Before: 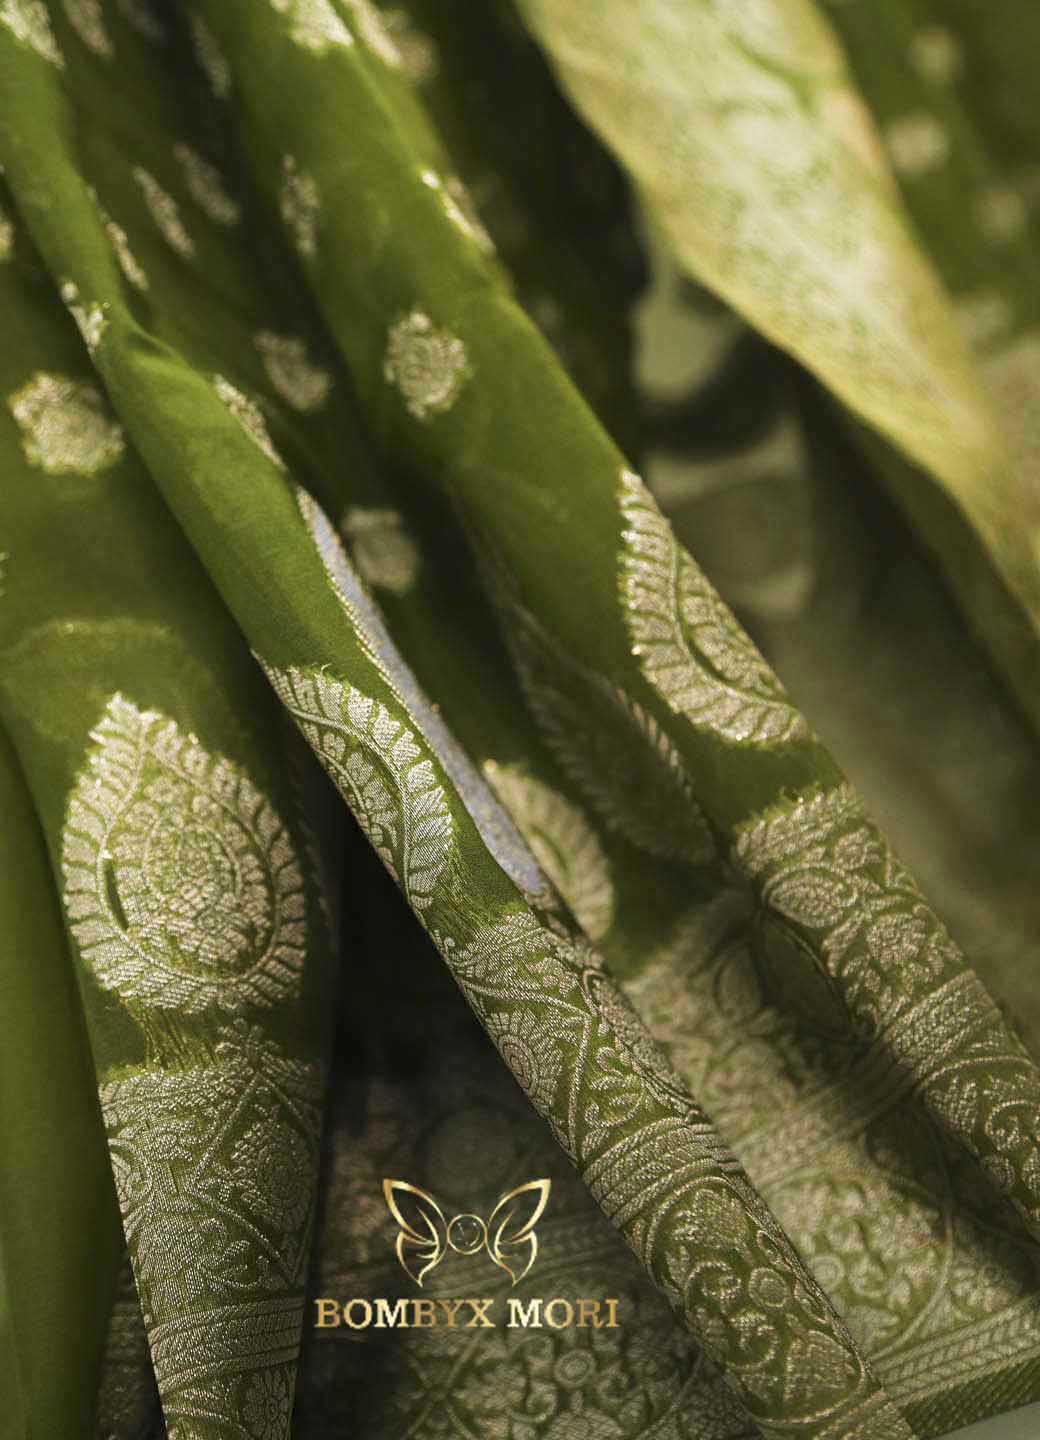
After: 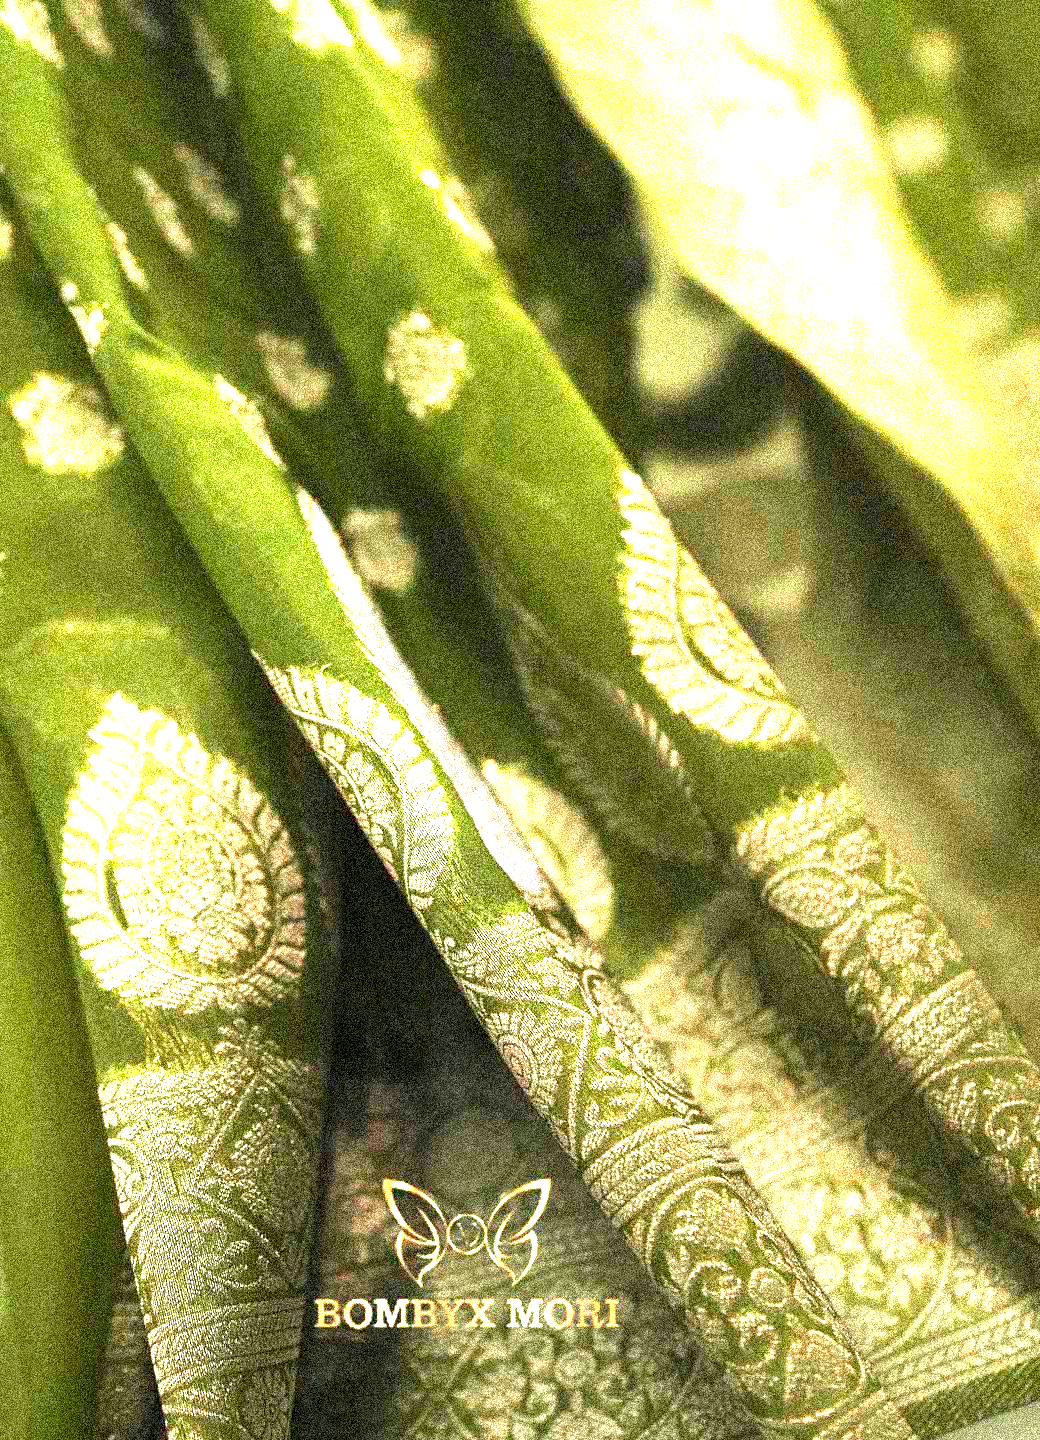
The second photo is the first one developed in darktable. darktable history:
grain: coarseness 3.75 ISO, strength 100%, mid-tones bias 0%
exposure: exposure 2.003 EV, compensate highlight preservation false
